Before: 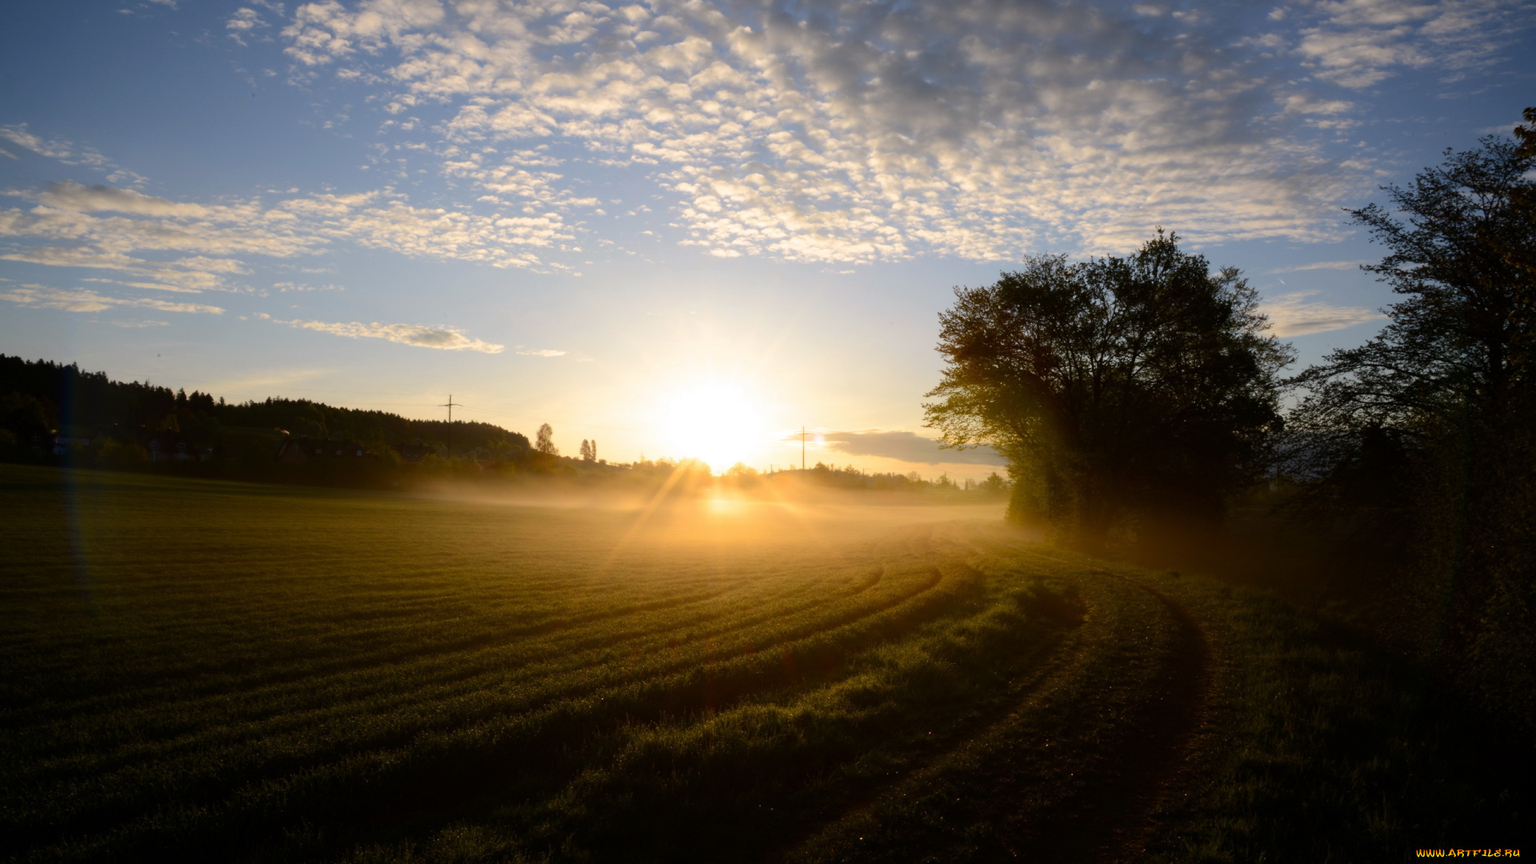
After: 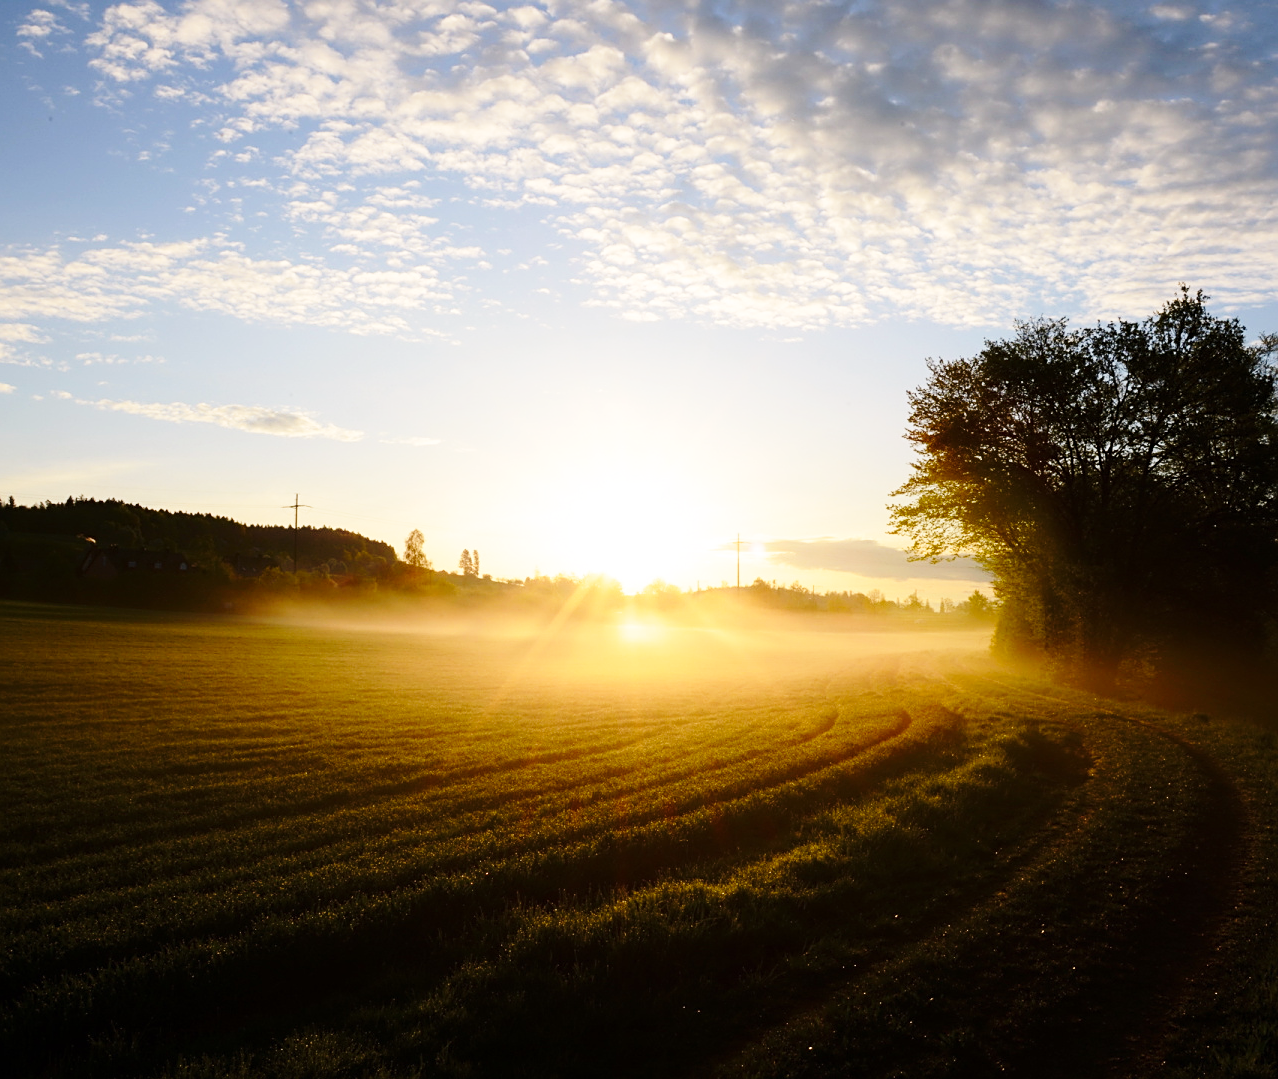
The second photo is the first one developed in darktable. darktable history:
sharpen: on, module defaults
base curve: curves: ch0 [(0, 0) (0.028, 0.03) (0.121, 0.232) (0.46, 0.748) (0.859, 0.968) (1, 1)], preserve colors none
crop and rotate: left 13.87%, right 19.535%
